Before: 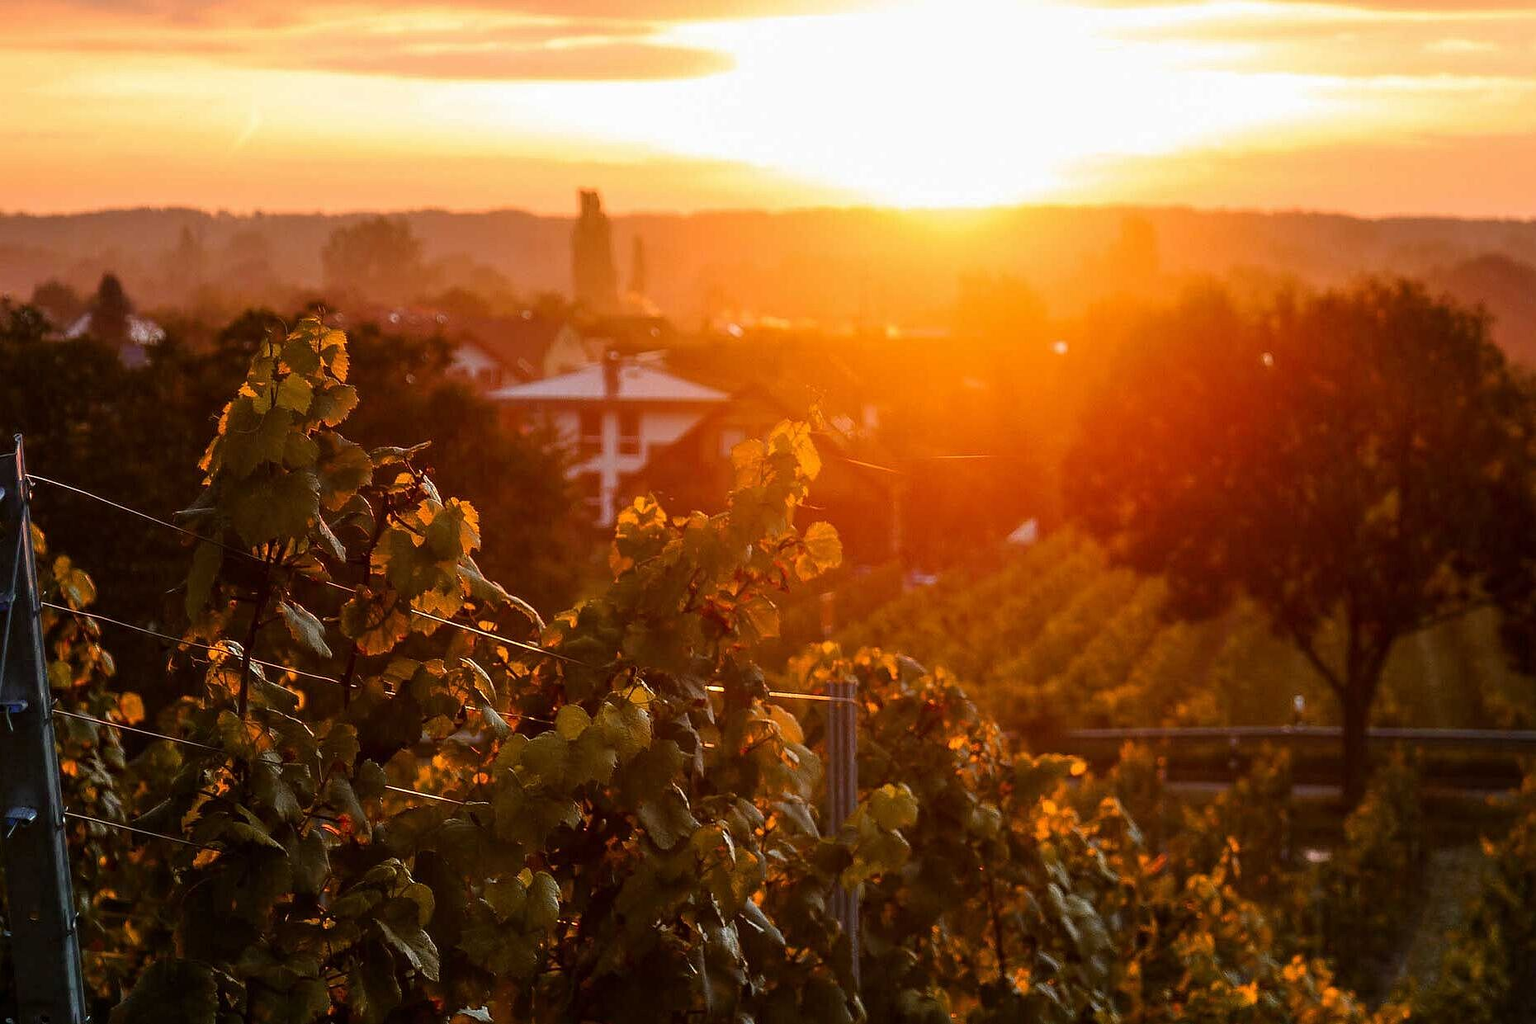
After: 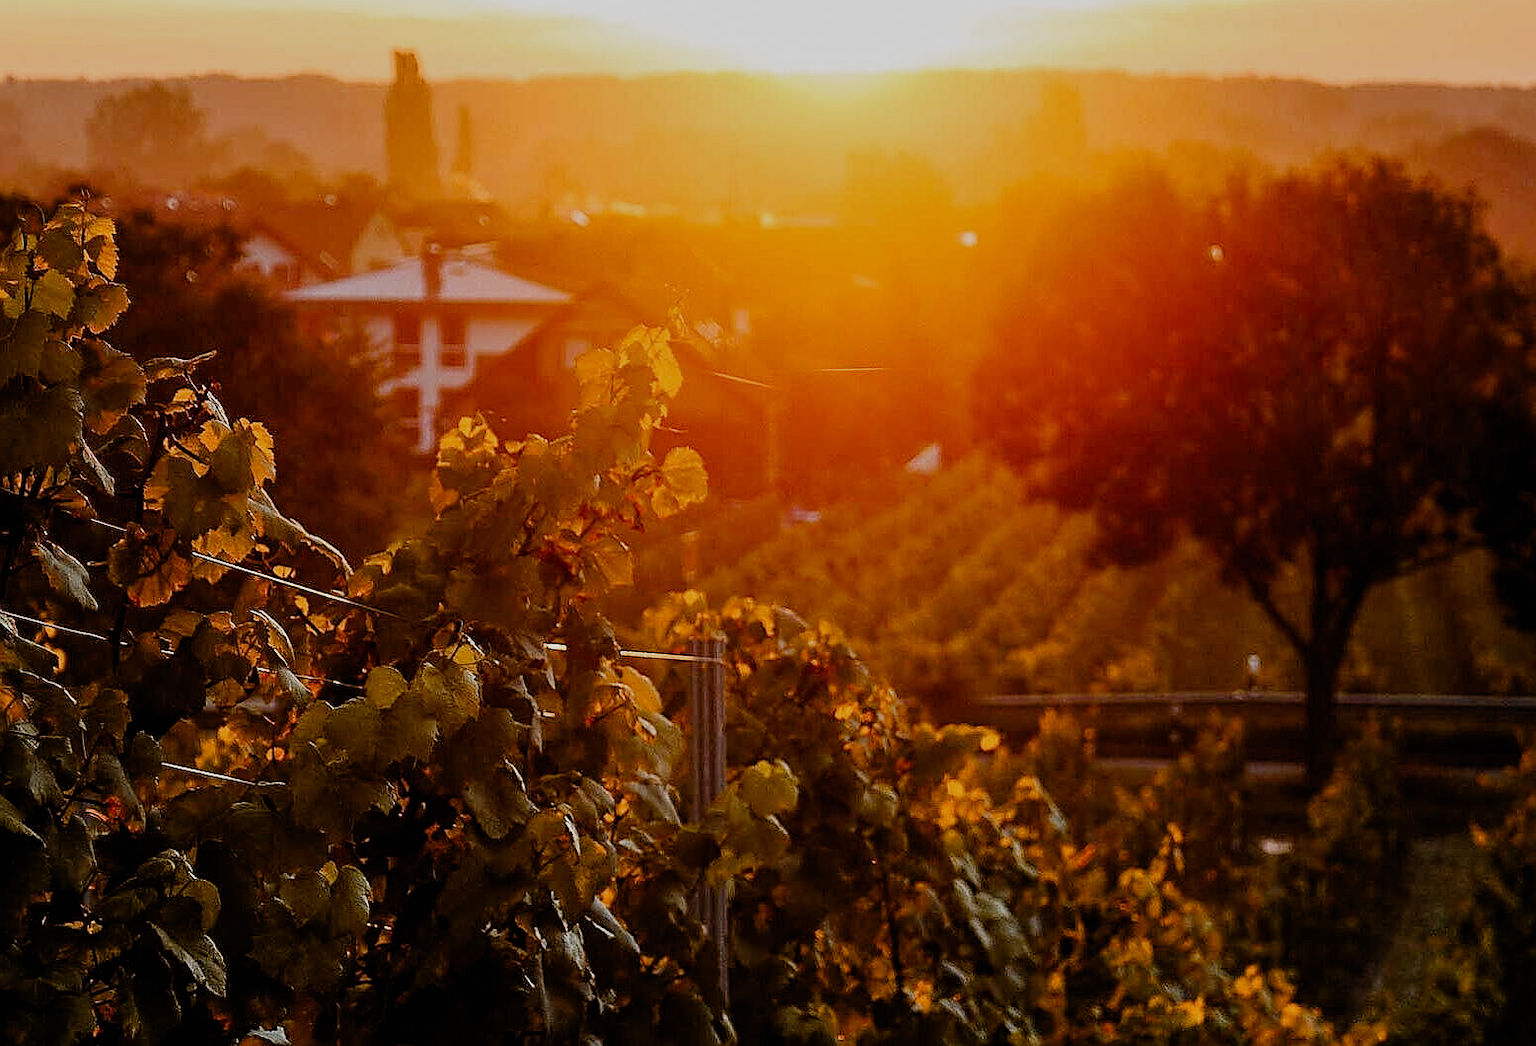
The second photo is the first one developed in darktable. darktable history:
filmic rgb: black relative exposure -7.44 EV, white relative exposure 4.88 EV, hardness 3.4, add noise in highlights 0.001, preserve chrominance no, color science v3 (2019), use custom middle-gray values true, contrast in highlights soft
crop: left 16.295%, top 14.45%
sharpen: on, module defaults
exposure: exposure 0 EV, compensate exposure bias true, compensate highlight preservation false
